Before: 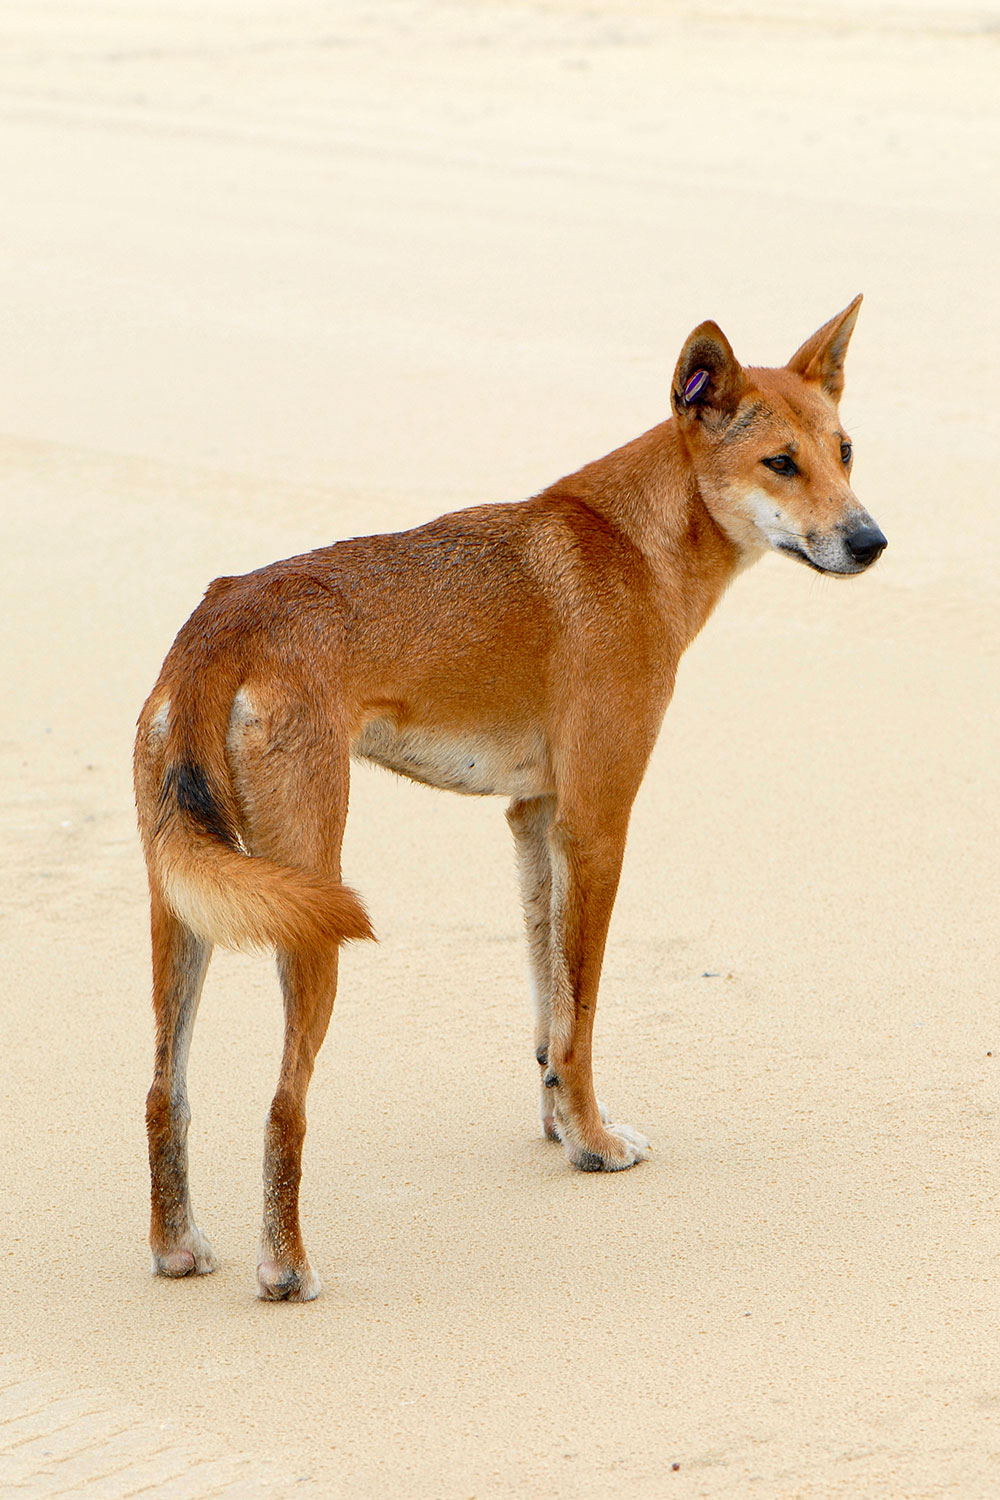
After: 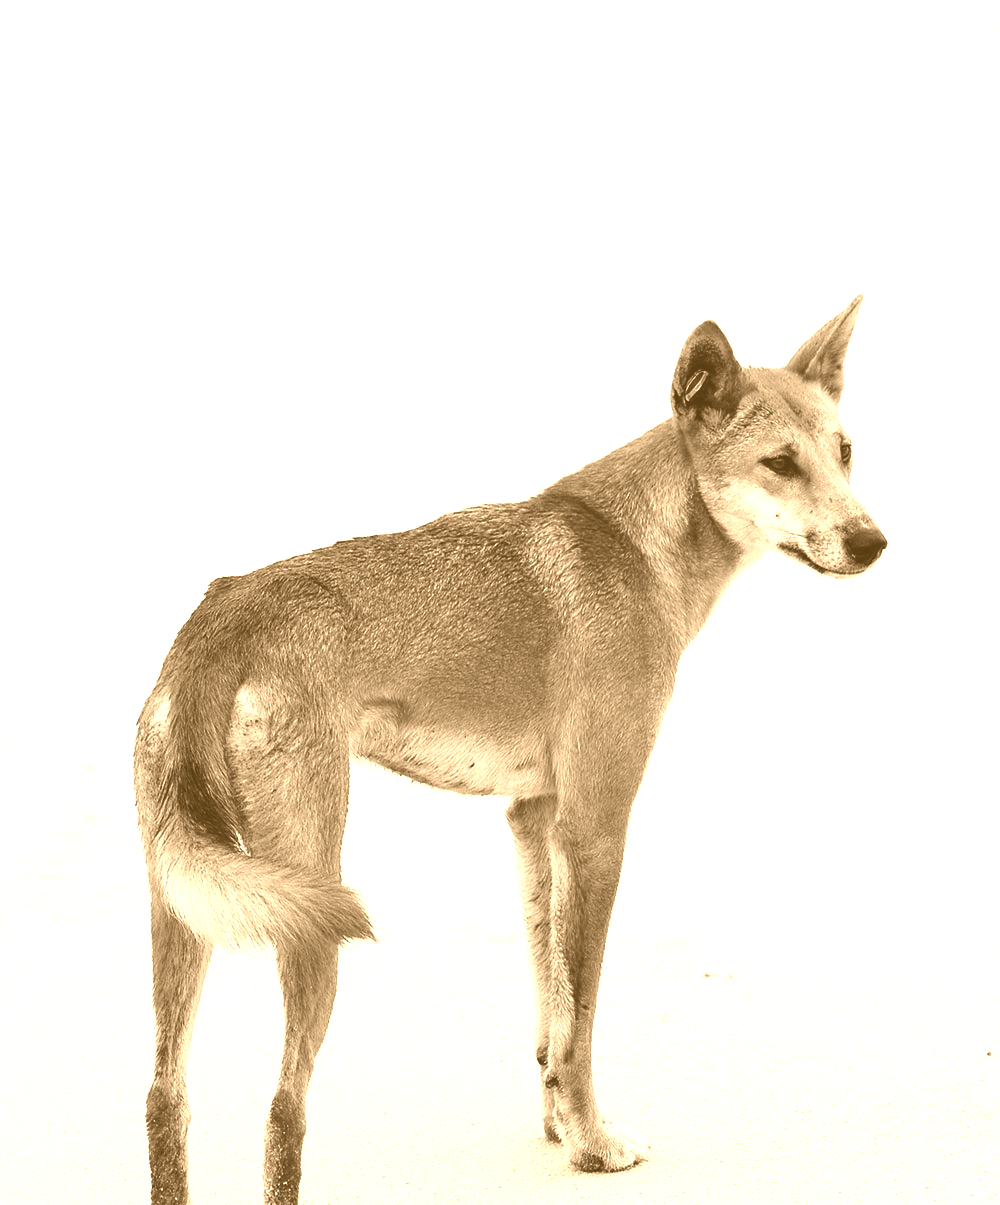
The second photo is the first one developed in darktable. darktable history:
exposure: black level correction -0.003, exposure 0.04 EV, compensate highlight preservation false
crop: bottom 19.644%
colorize: hue 28.8°, source mix 100%
contrast brightness saturation: contrast 0.2, brightness -0.11, saturation 0.1
